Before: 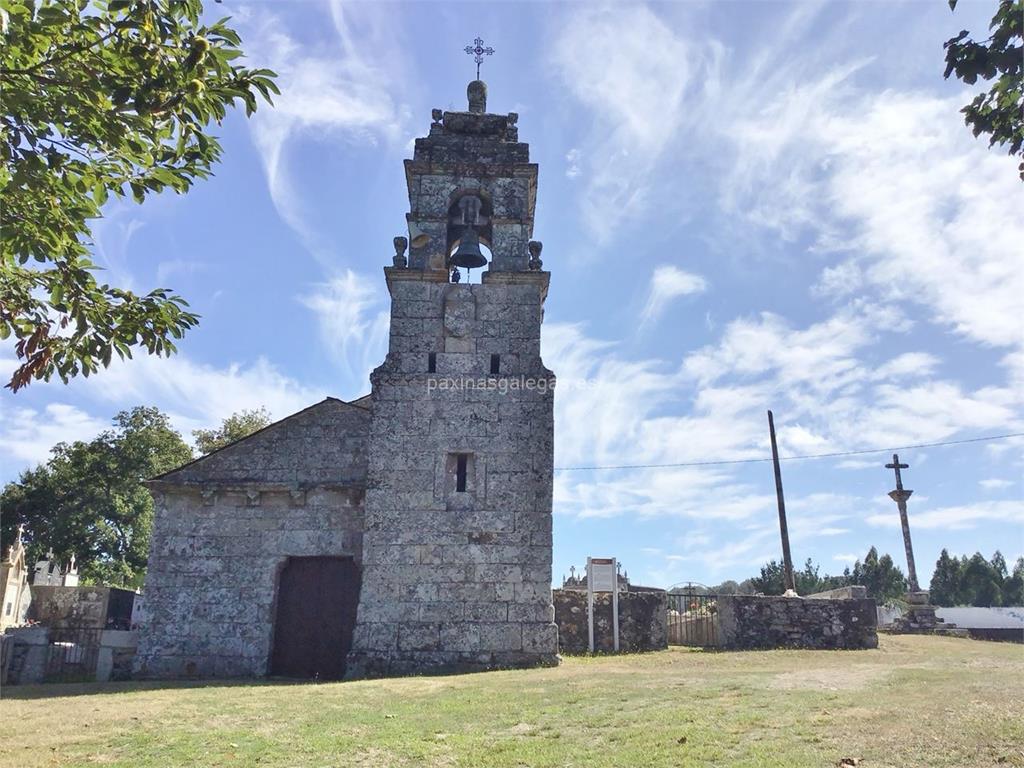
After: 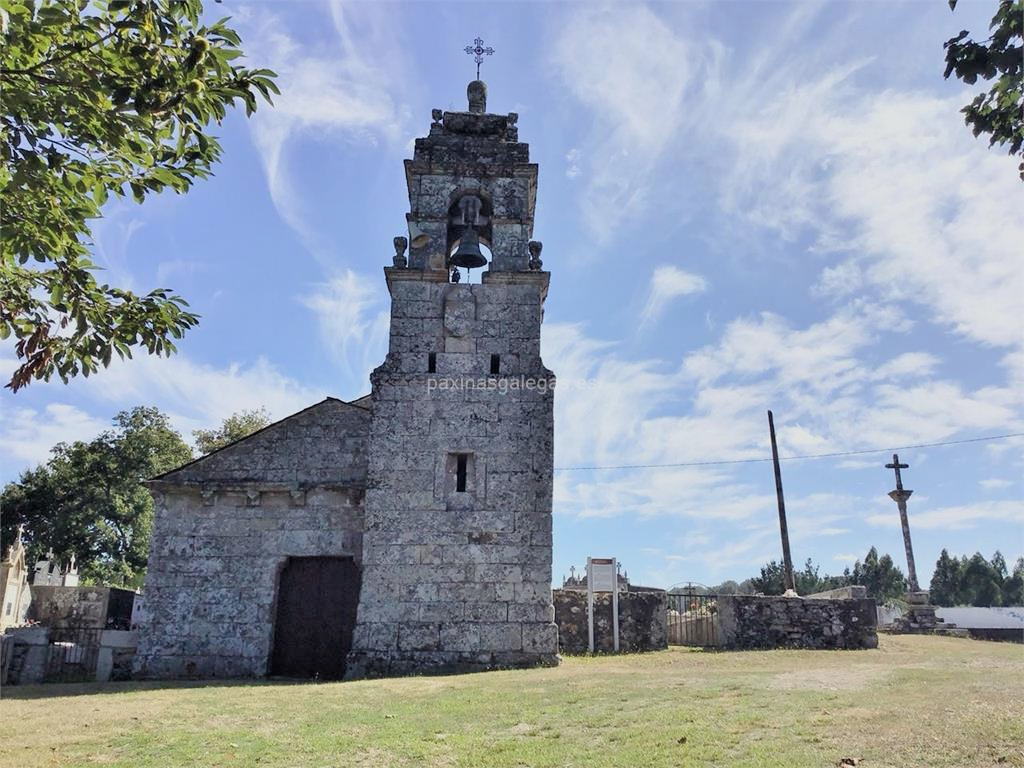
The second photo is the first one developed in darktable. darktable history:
filmic rgb: black relative exposure -7.7 EV, white relative exposure 4.41 EV, target black luminance 0%, hardness 3.75, latitude 50.72%, contrast 1.076, highlights saturation mix 9.84%, shadows ↔ highlights balance -0.27%, add noise in highlights 0.002, preserve chrominance luminance Y, color science v3 (2019), use custom middle-gray values true, contrast in highlights soft
shadows and highlights: shadows 20.36, highlights -19.95, soften with gaussian
